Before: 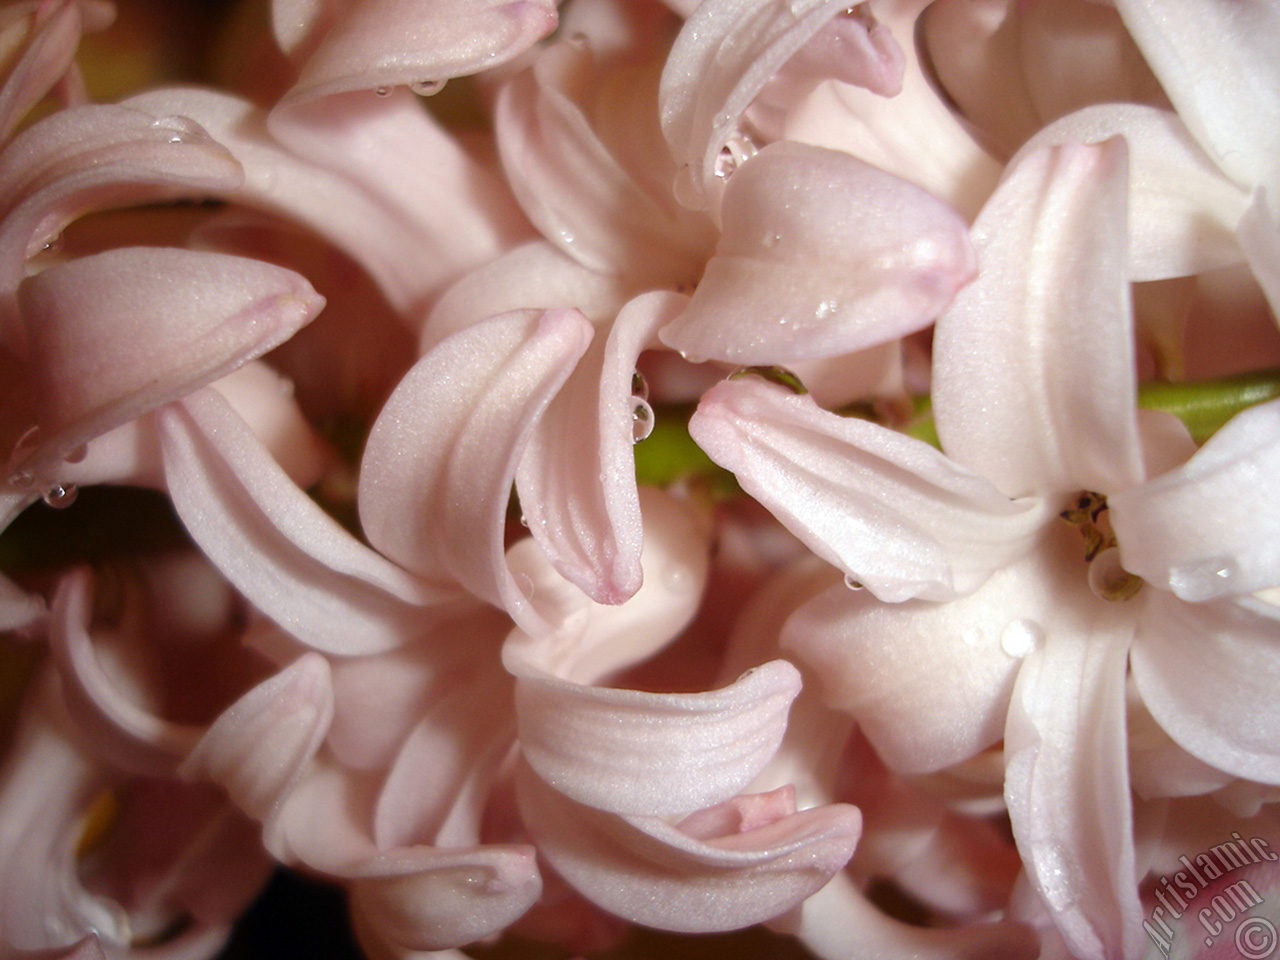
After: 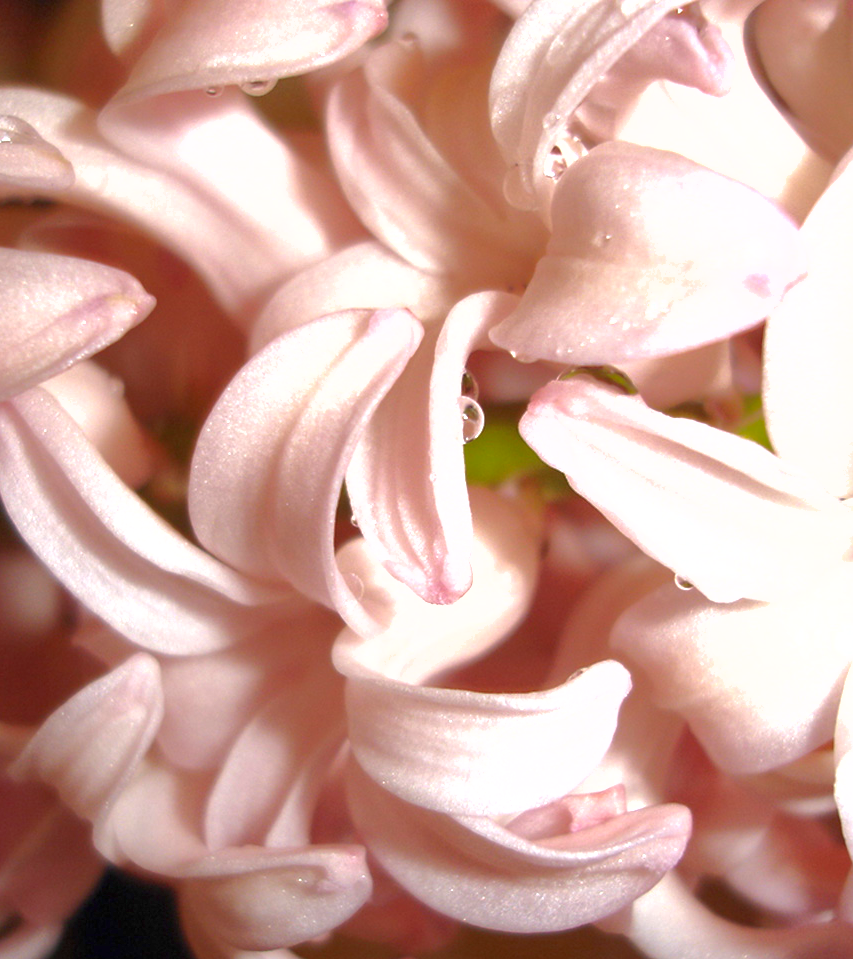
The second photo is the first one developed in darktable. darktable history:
exposure: black level correction 0, exposure 0.893 EV, compensate exposure bias true, compensate highlight preservation false
crop and rotate: left 13.353%, right 19.987%
shadows and highlights: on, module defaults
